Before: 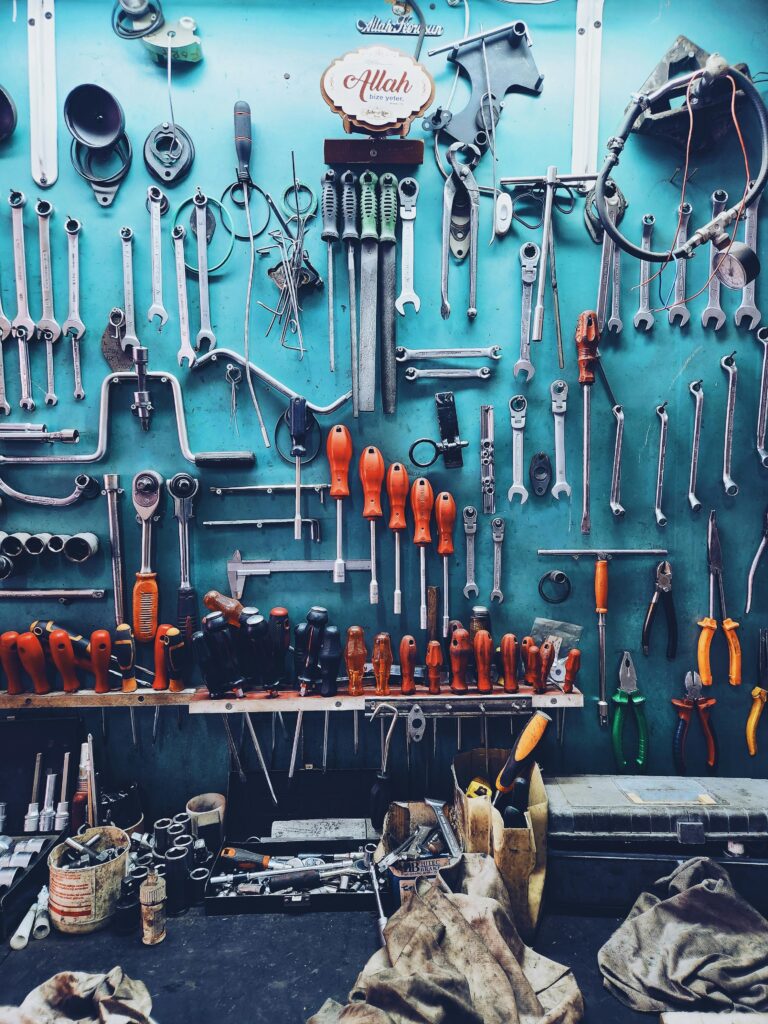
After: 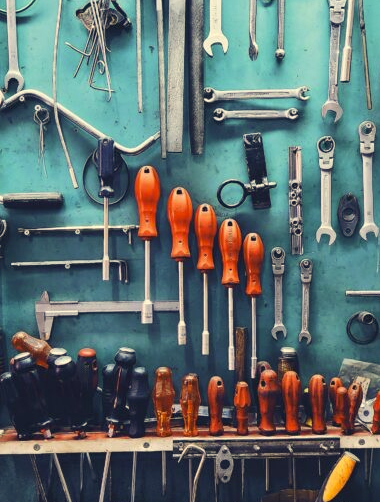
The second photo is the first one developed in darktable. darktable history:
crop: left 25.03%, top 25.391%, right 25.439%, bottom 25.535%
exposure: exposure 0.128 EV, compensate exposure bias true, compensate highlight preservation false
color correction: highlights a* 2.44, highlights b* 23.42
